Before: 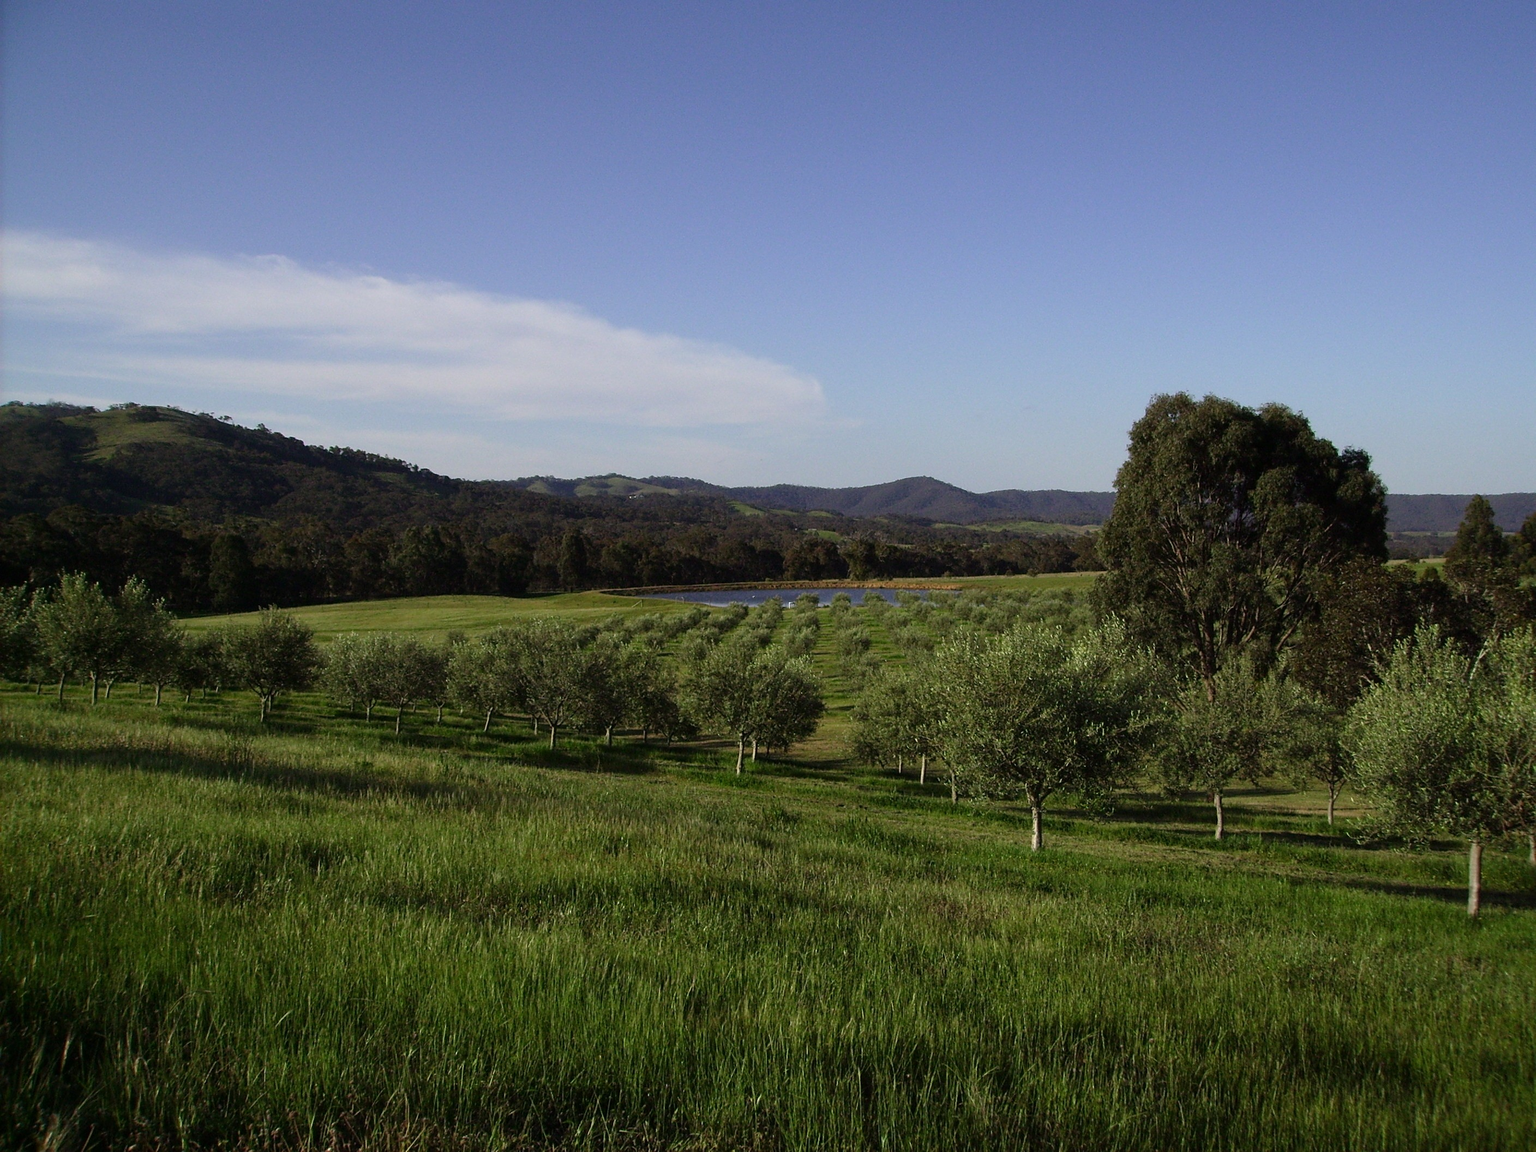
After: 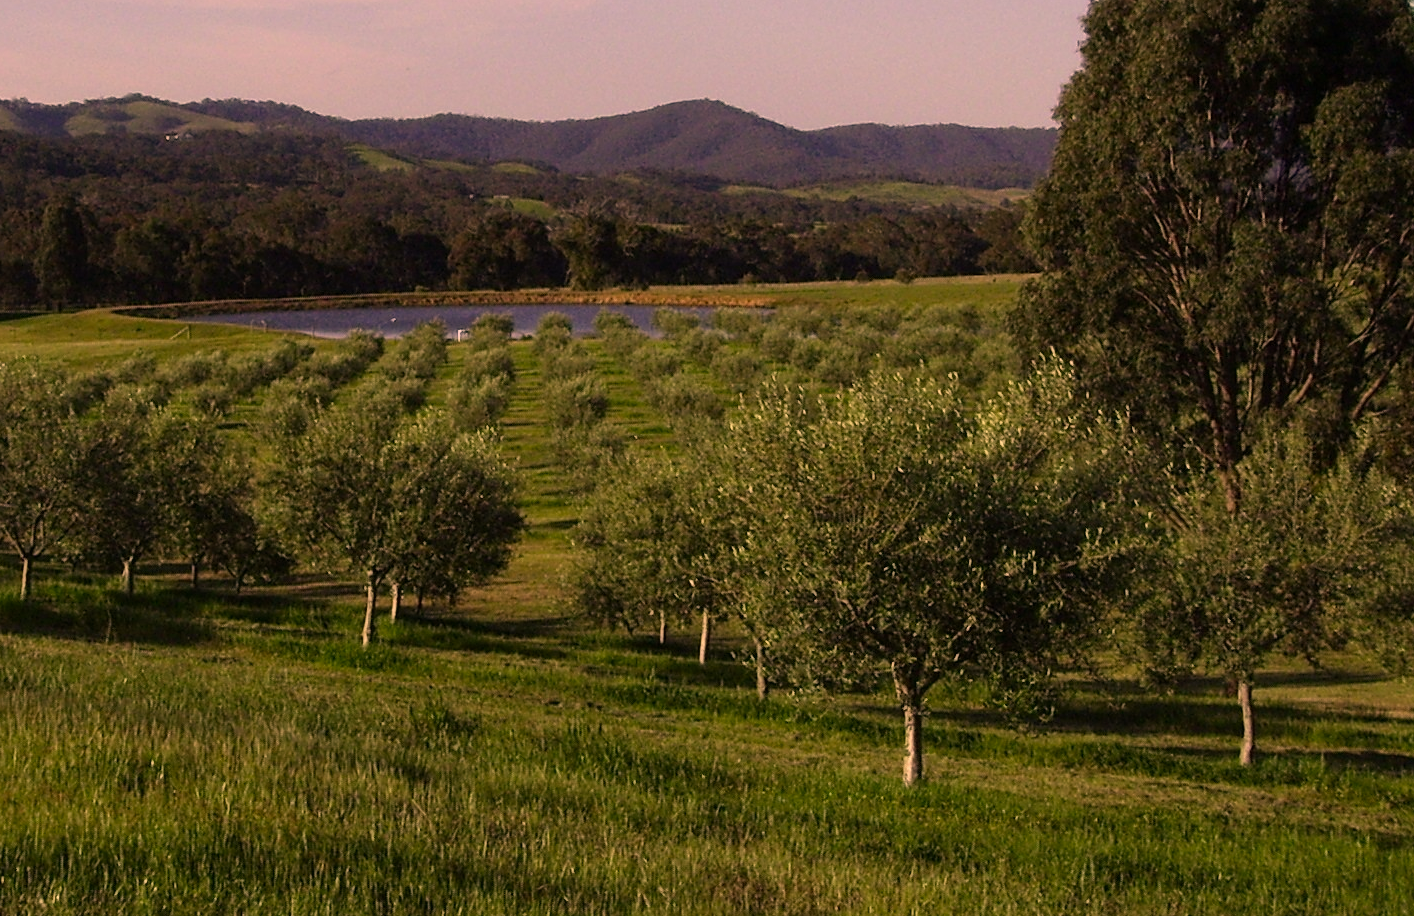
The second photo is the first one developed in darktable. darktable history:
crop: left 35.097%, top 36.656%, right 14.657%, bottom 19.959%
color correction: highlights a* 22.5, highlights b* 22.31
